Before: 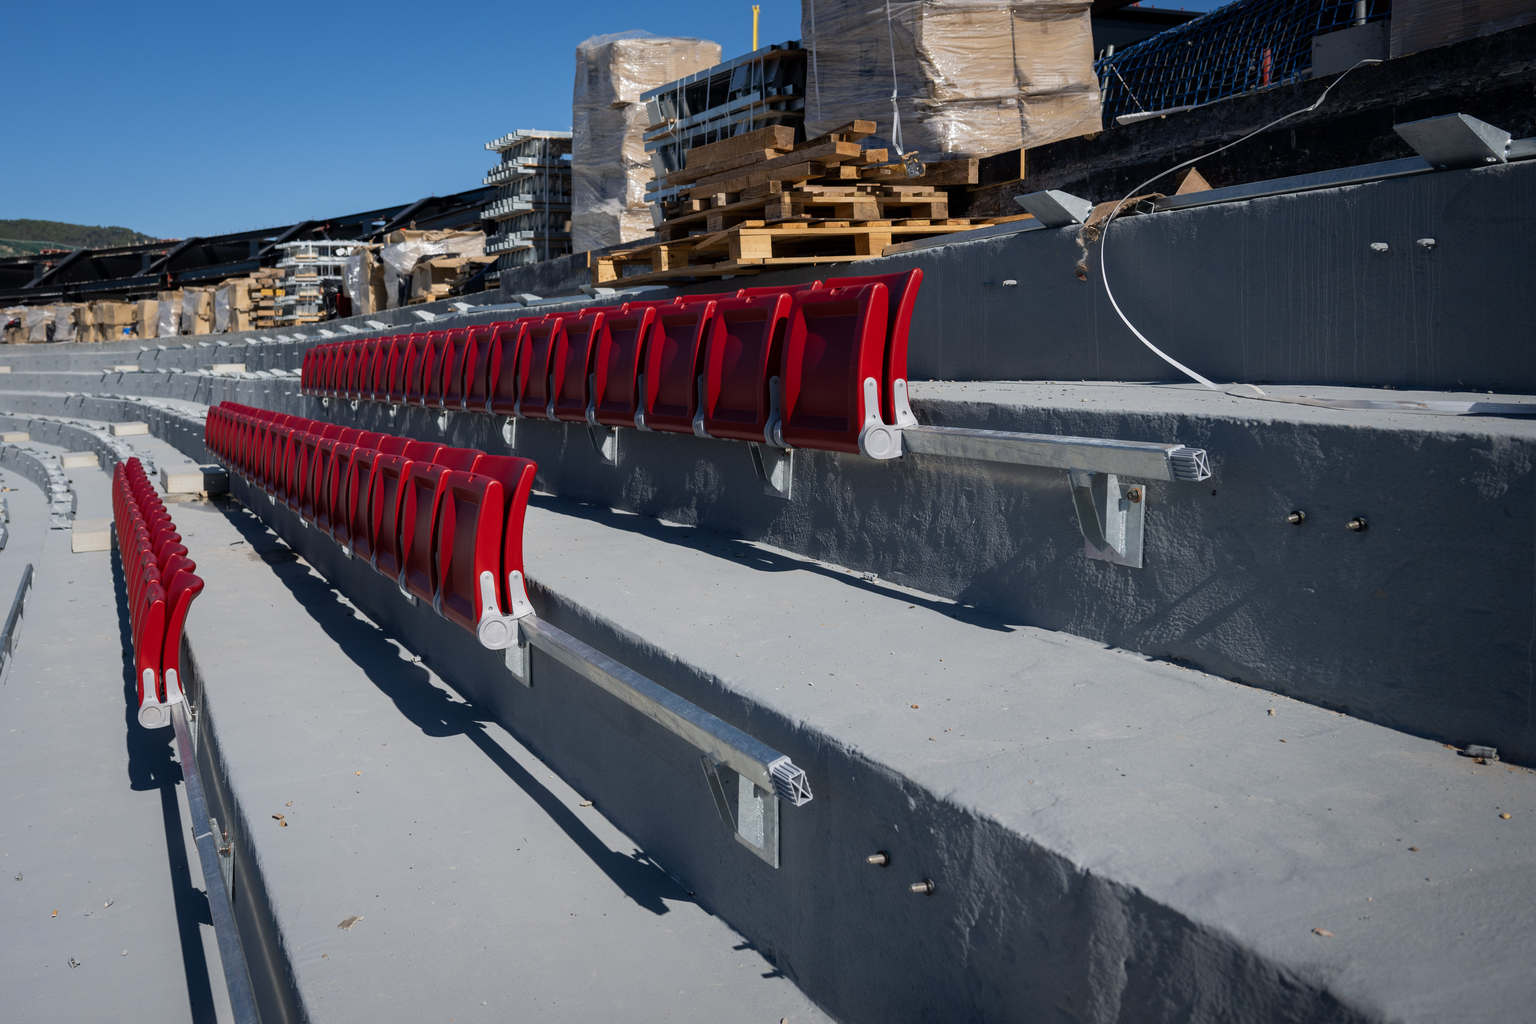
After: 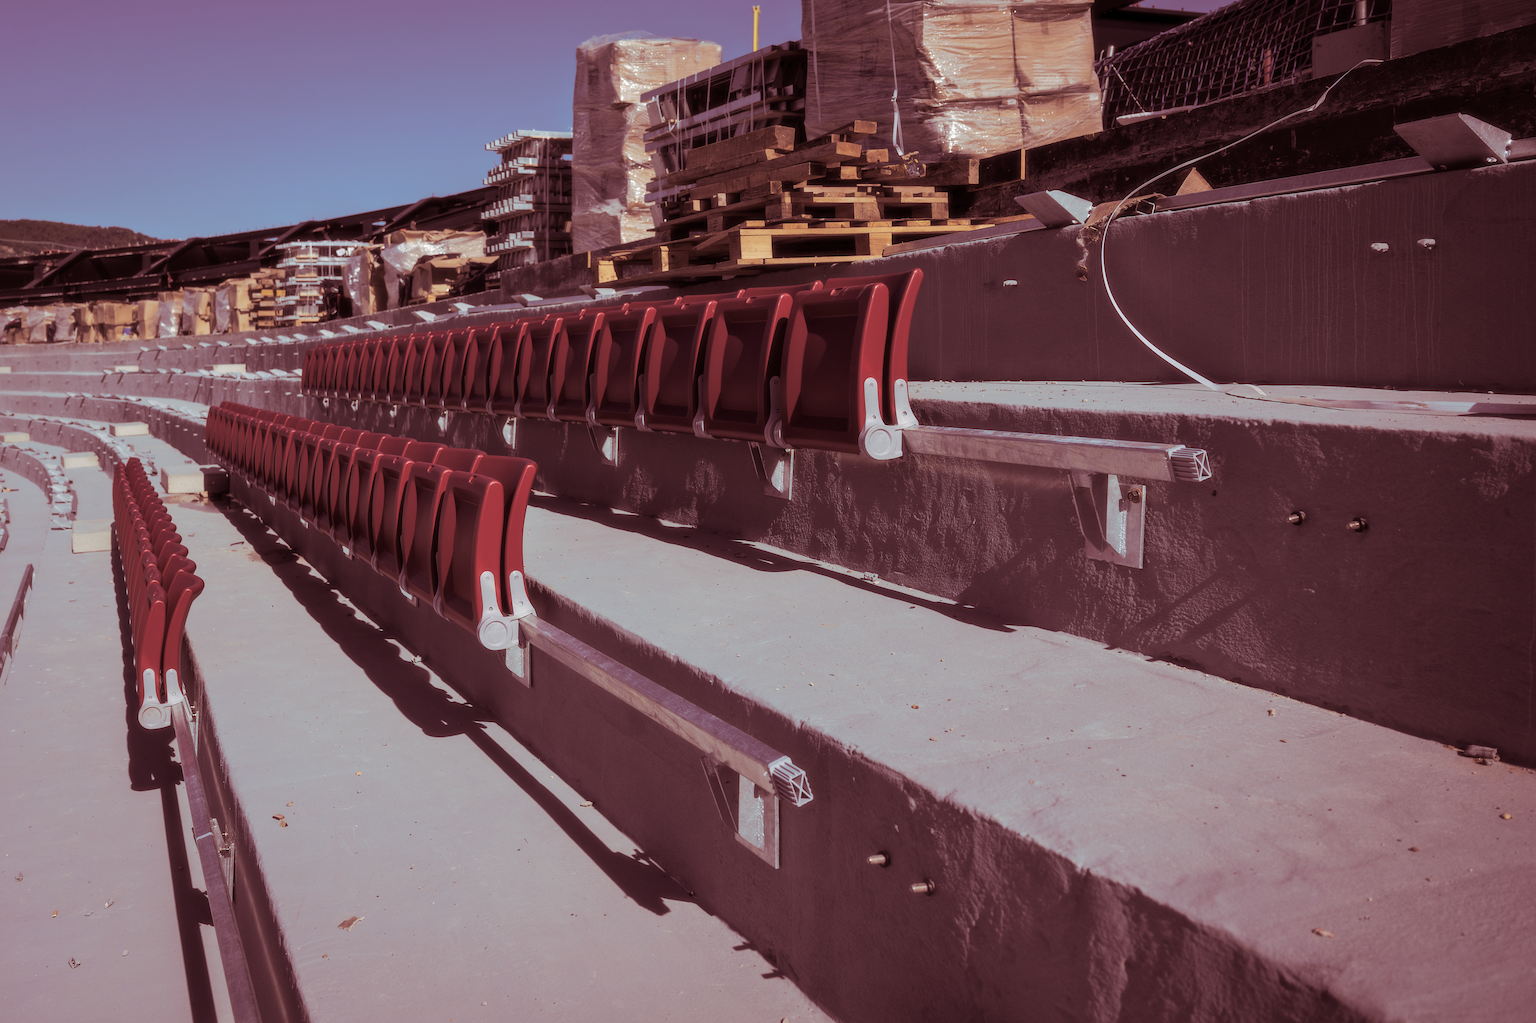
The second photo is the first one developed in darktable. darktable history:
soften: size 10%, saturation 50%, brightness 0.2 EV, mix 10%
tone curve: curves: ch0 [(0, 0) (0.003, 0.027) (0.011, 0.03) (0.025, 0.04) (0.044, 0.063) (0.069, 0.093) (0.1, 0.125) (0.136, 0.153) (0.177, 0.191) (0.224, 0.232) (0.277, 0.279) (0.335, 0.333) (0.399, 0.39) (0.468, 0.457) (0.543, 0.535) (0.623, 0.611) (0.709, 0.683) (0.801, 0.758) (0.898, 0.853) (1, 1)], preserve colors none
local contrast: mode bilateral grid, contrast 20, coarseness 50, detail 120%, midtone range 0.2
sharpen: radius 1.458, amount 0.398, threshold 1.271
velvia: strength 27%
split-toning: highlights › hue 187.2°, highlights › saturation 0.83, balance -68.05, compress 56.43%
